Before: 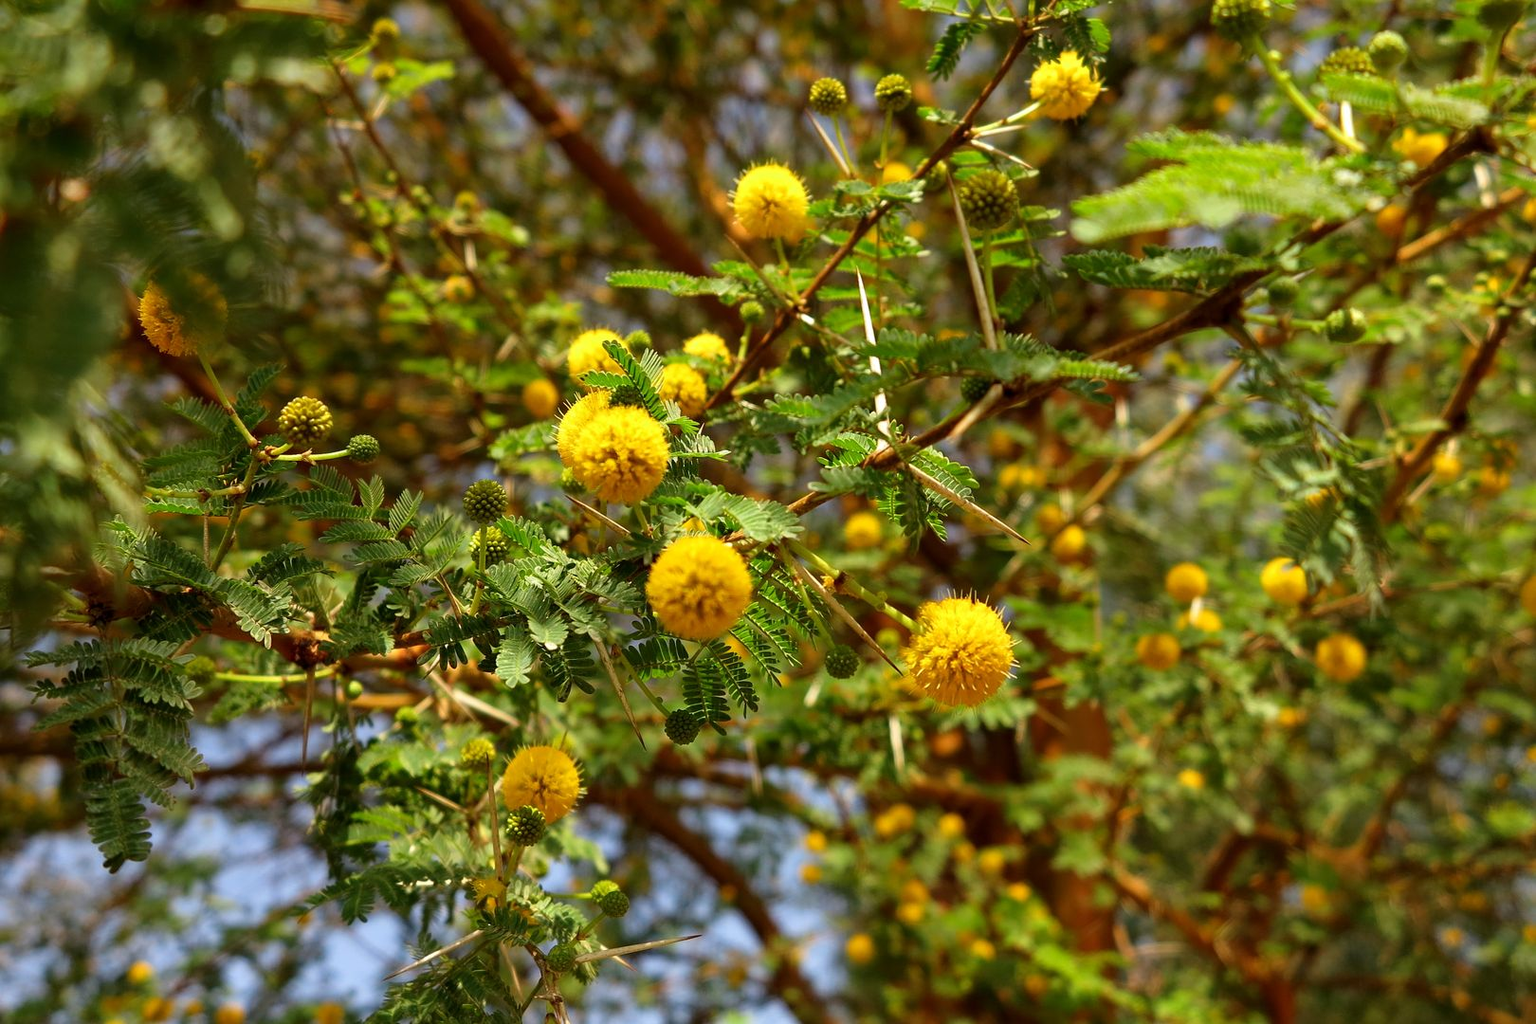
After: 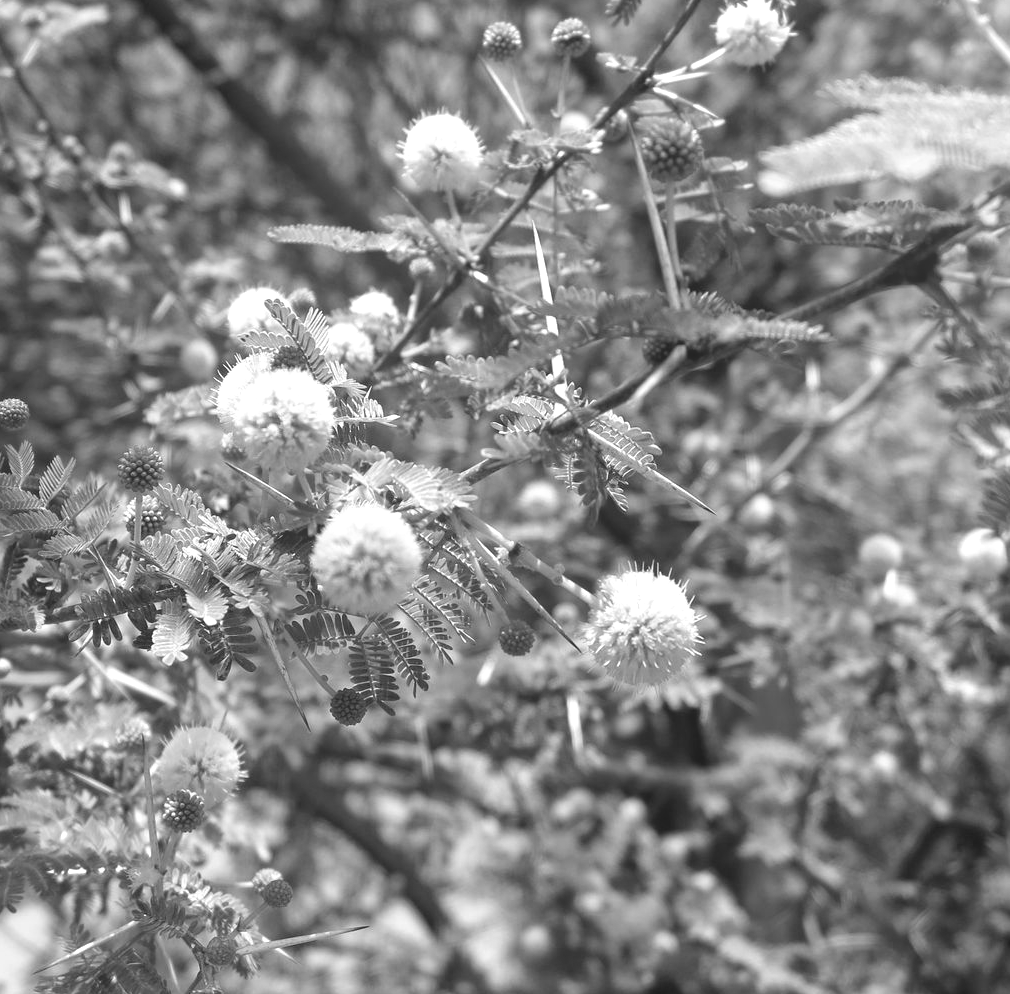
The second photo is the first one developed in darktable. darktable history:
exposure: black level correction 0.001, exposure 0.5 EV, compensate exposure bias true, compensate highlight preservation false
contrast brightness saturation: saturation -1
crop and rotate: left 22.918%, top 5.629%, right 14.711%, bottom 2.247%
color balance: lift [1, 1.015, 1.004, 0.985], gamma [1, 0.958, 0.971, 1.042], gain [1, 0.956, 0.977, 1.044]
bloom: size 40%
